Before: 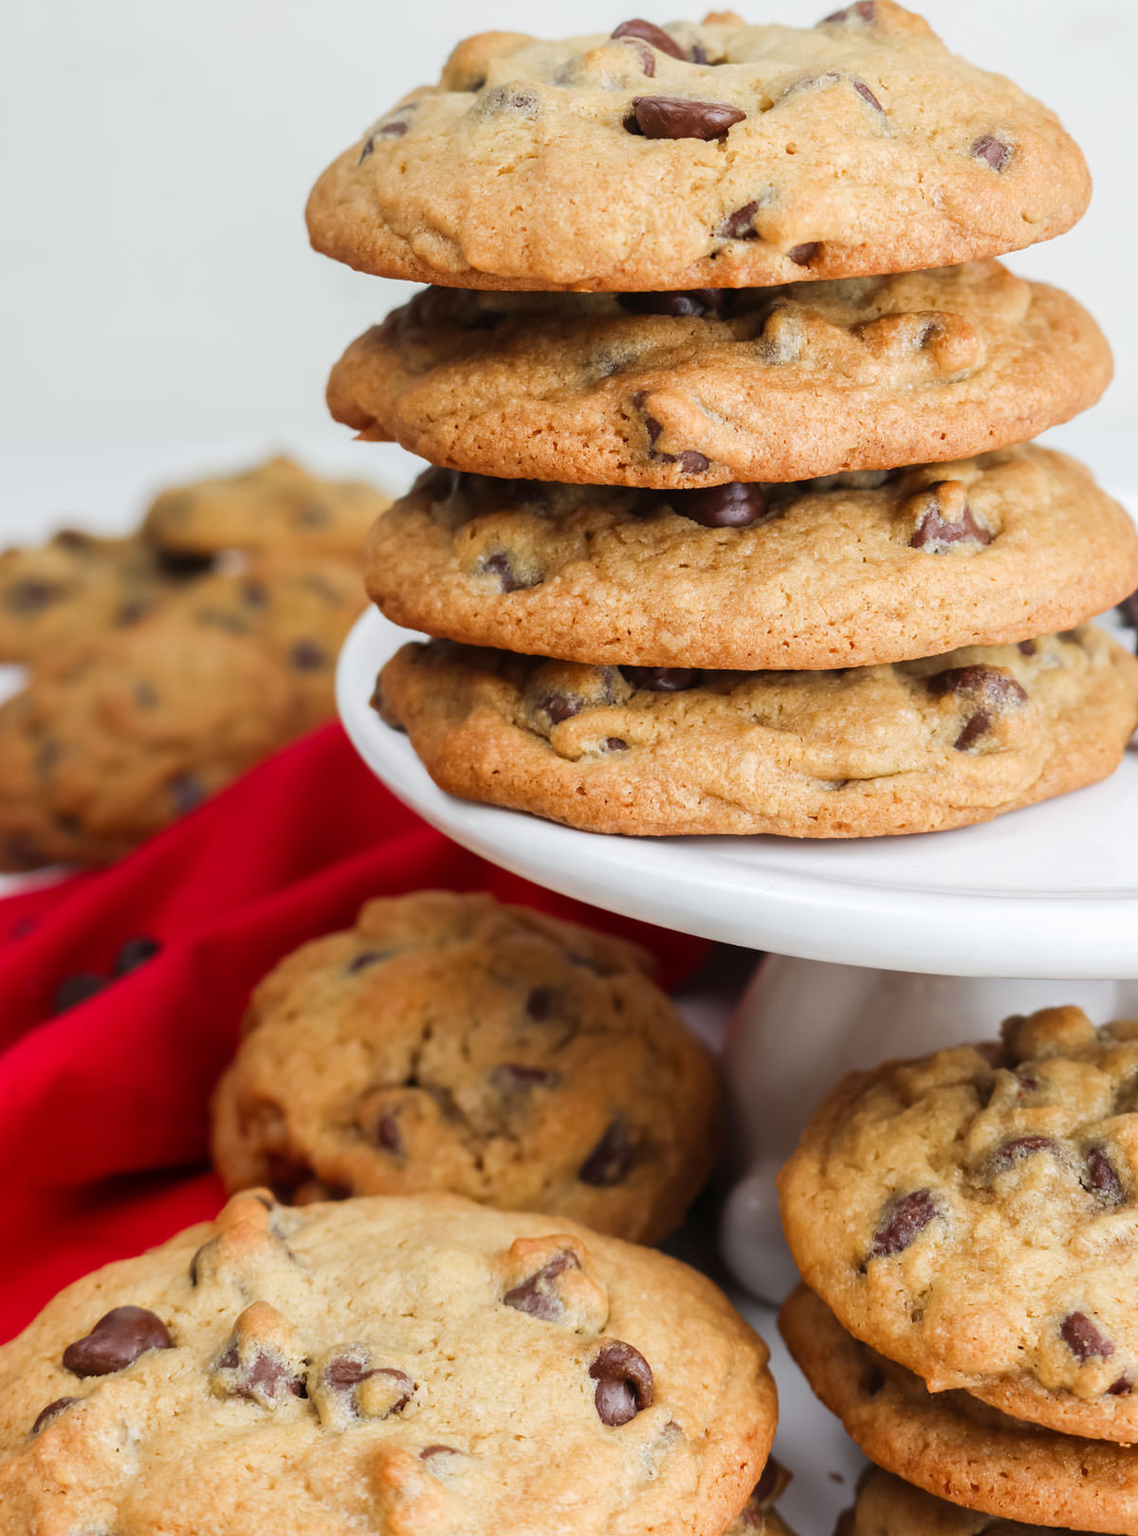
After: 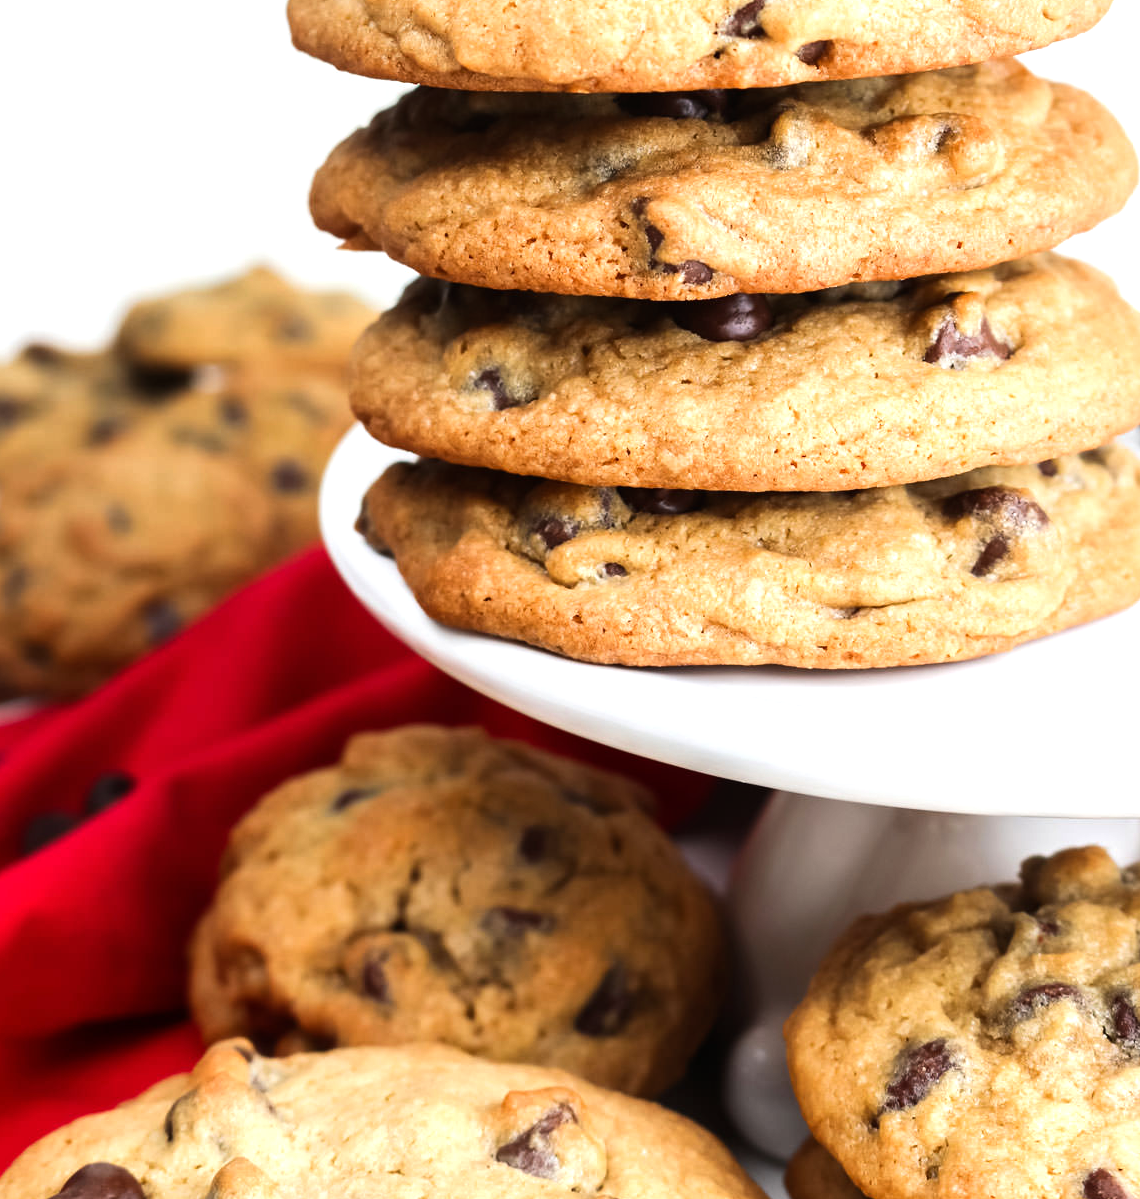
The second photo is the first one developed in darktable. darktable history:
tone equalizer: -8 EV -0.75 EV, -7 EV -0.7 EV, -6 EV -0.6 EV, -5 EV -0.4 EV, -3 EV 0.4 EV, -2 EV 0.6 EV, -1 EV 0.7 EV, +0 EV 0.75 EV, edges refinement/feathering 500, mask exposure compensation -1.57 EV, preserve details no
crop and rotate: left 2.991%, top 13.302%, right 1.981%, bottom 12.636%
